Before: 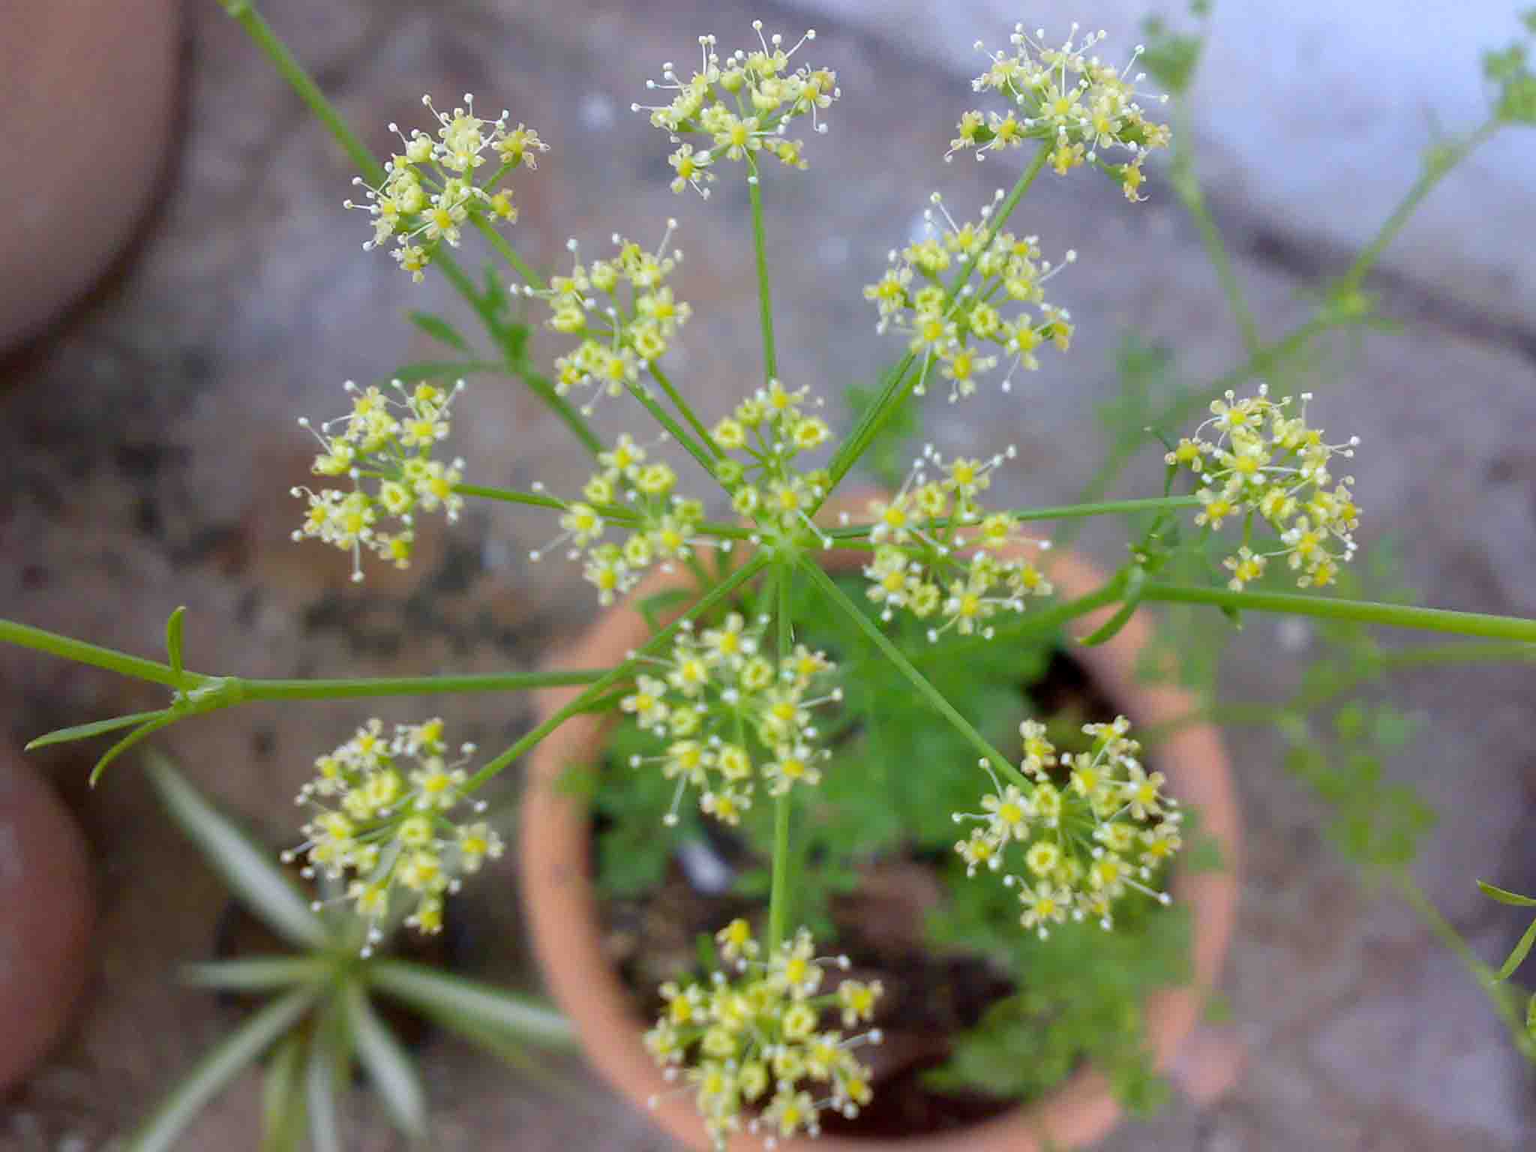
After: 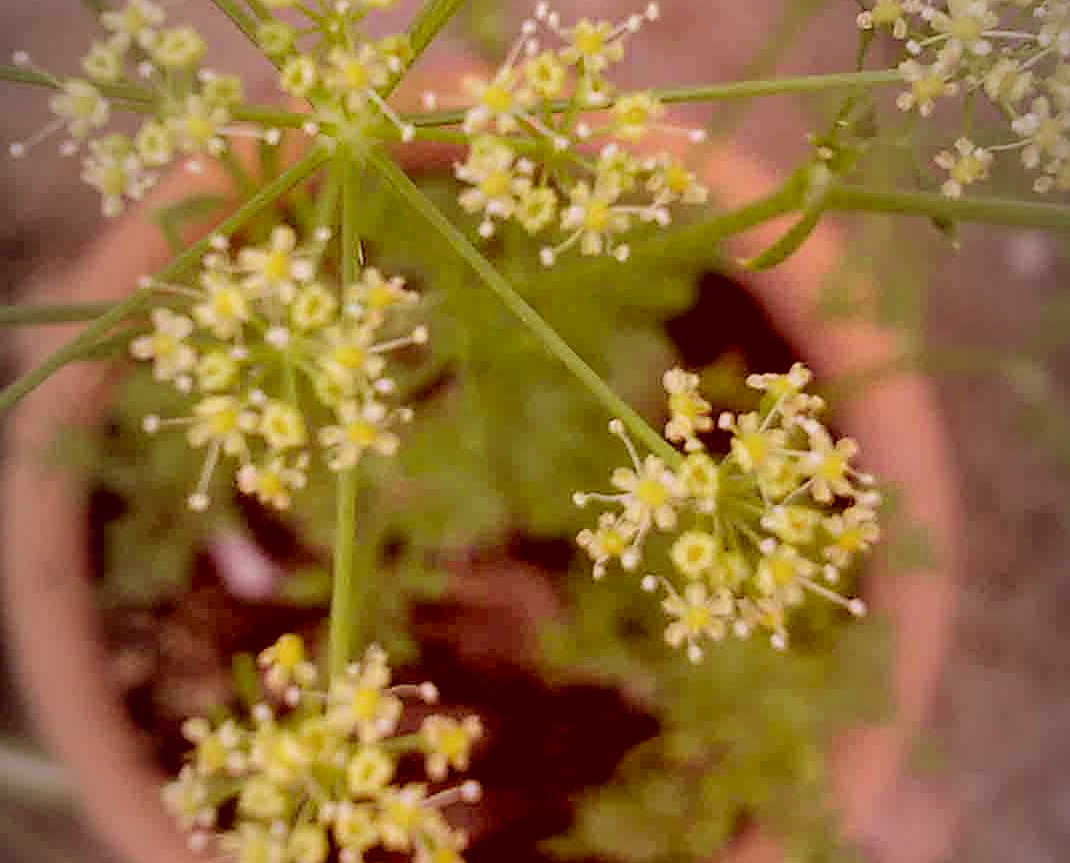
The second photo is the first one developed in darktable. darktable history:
color correction: highlights a* 9.41, highlights b* 9.03, shadows a* 39.45, shadows b* 39.61, saturation 0.813
crop: left 34.021%, top 38.494%, right 13.727%, bottom 5.294%
filmic rgb: black relative exposure -5.14 EV, white relative exposure 3.98 EV, threshold 2.94 EV, hardness 2.89, contrast 1.099, color science v6 (2022), enable highlight reconstruction true
local contrast: highlights 105%, shadows 103%, detail 119%, midtone range 0.2
vignetting: fall-off start 96.95%, fall-off radius 99.91%, width/height ratio 0.612, unbound false
velvia: strength 14.63%
sharpen: on, module defaults
